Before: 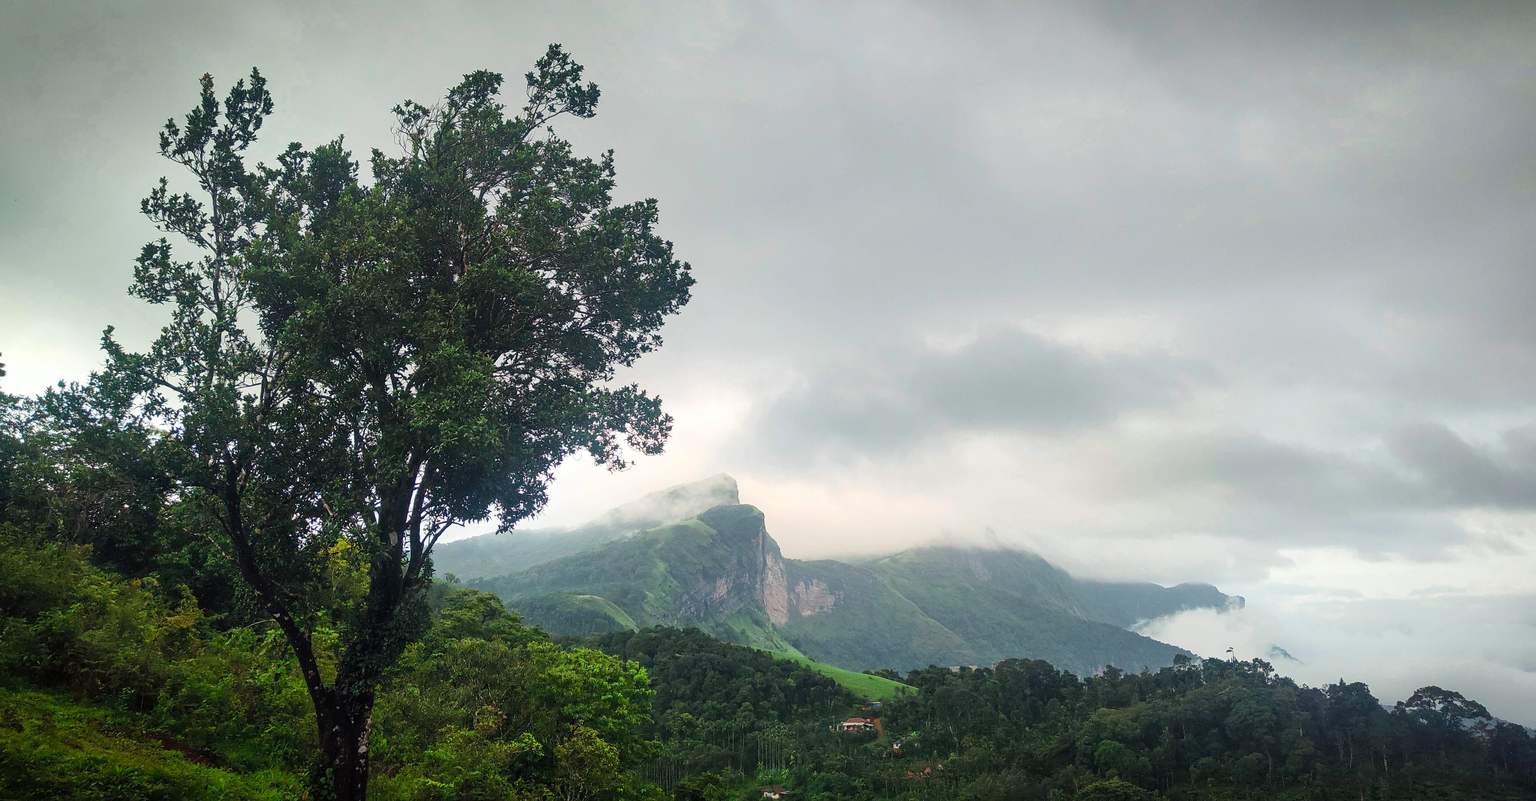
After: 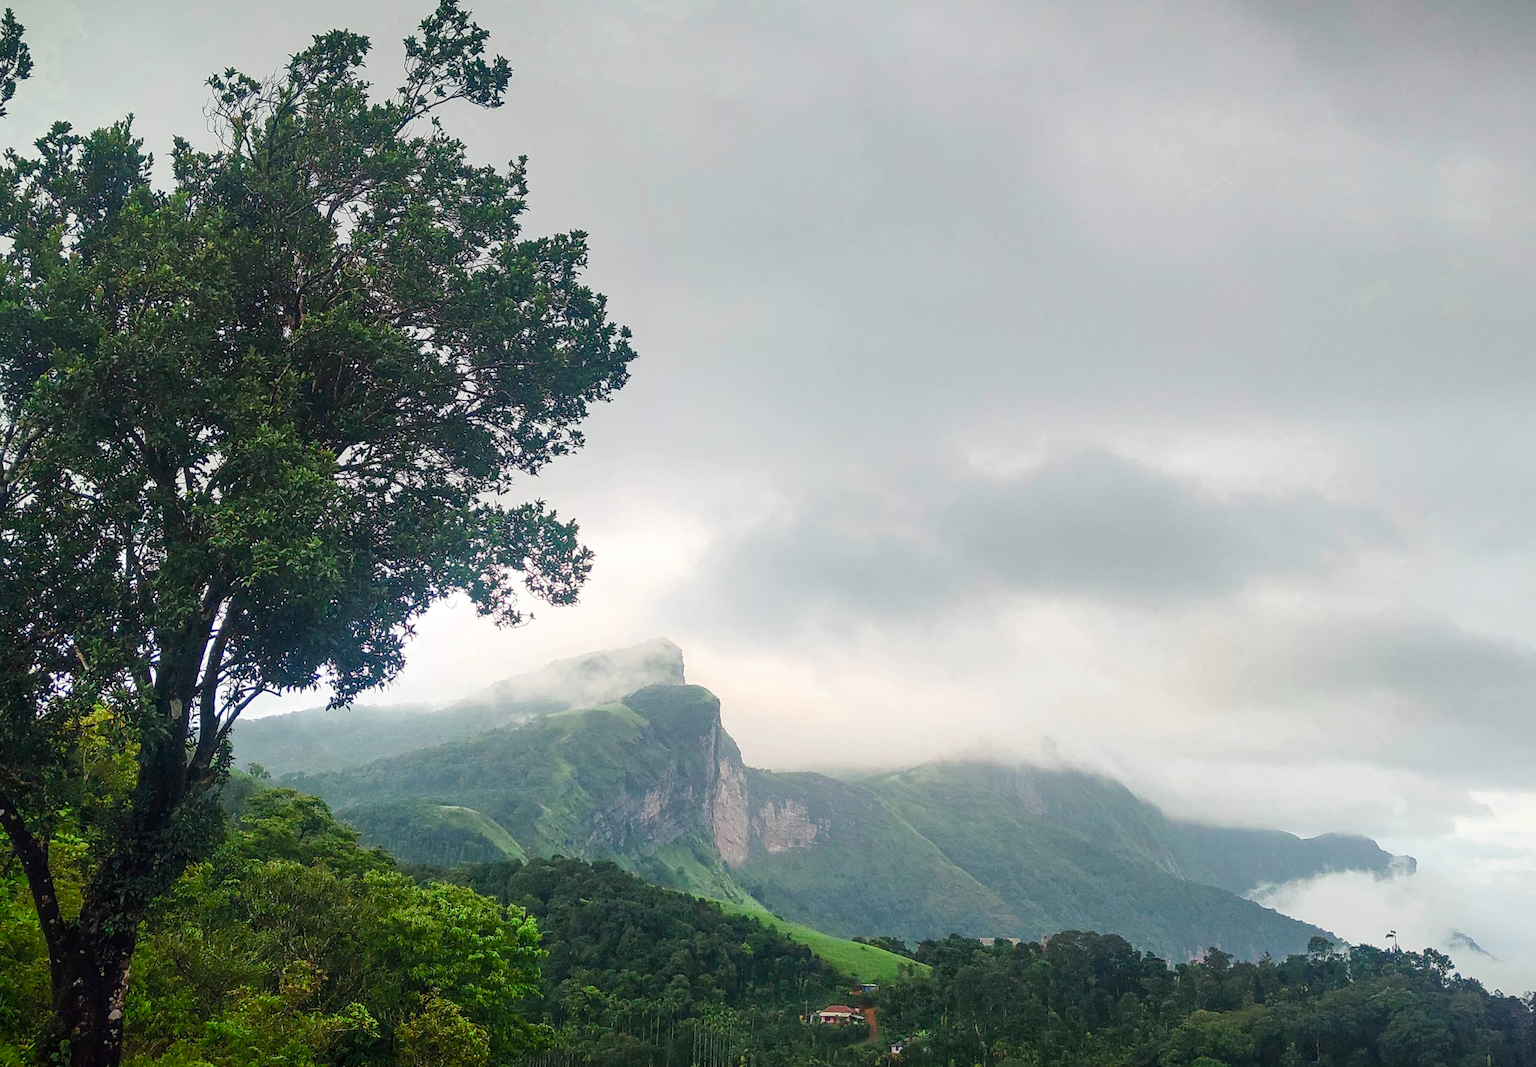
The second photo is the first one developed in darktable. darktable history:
color balance rgb: perceptual saturation grading › global saturation 0.975%, perceptual saturation grading › highlights -30.02%, perceptual saturation grading › shadows 20.085%, perceptual brilliance grading › global brilliance 2.723%, perceptual brilliance grading › highlights -2.779%, perceptual brilliance grading › shadows 3.83%, global vibrance 20%
crop and rotate: angle -2.94°, left 14.211%, top 0.04%, right 10.875%, bottom 0.079%
